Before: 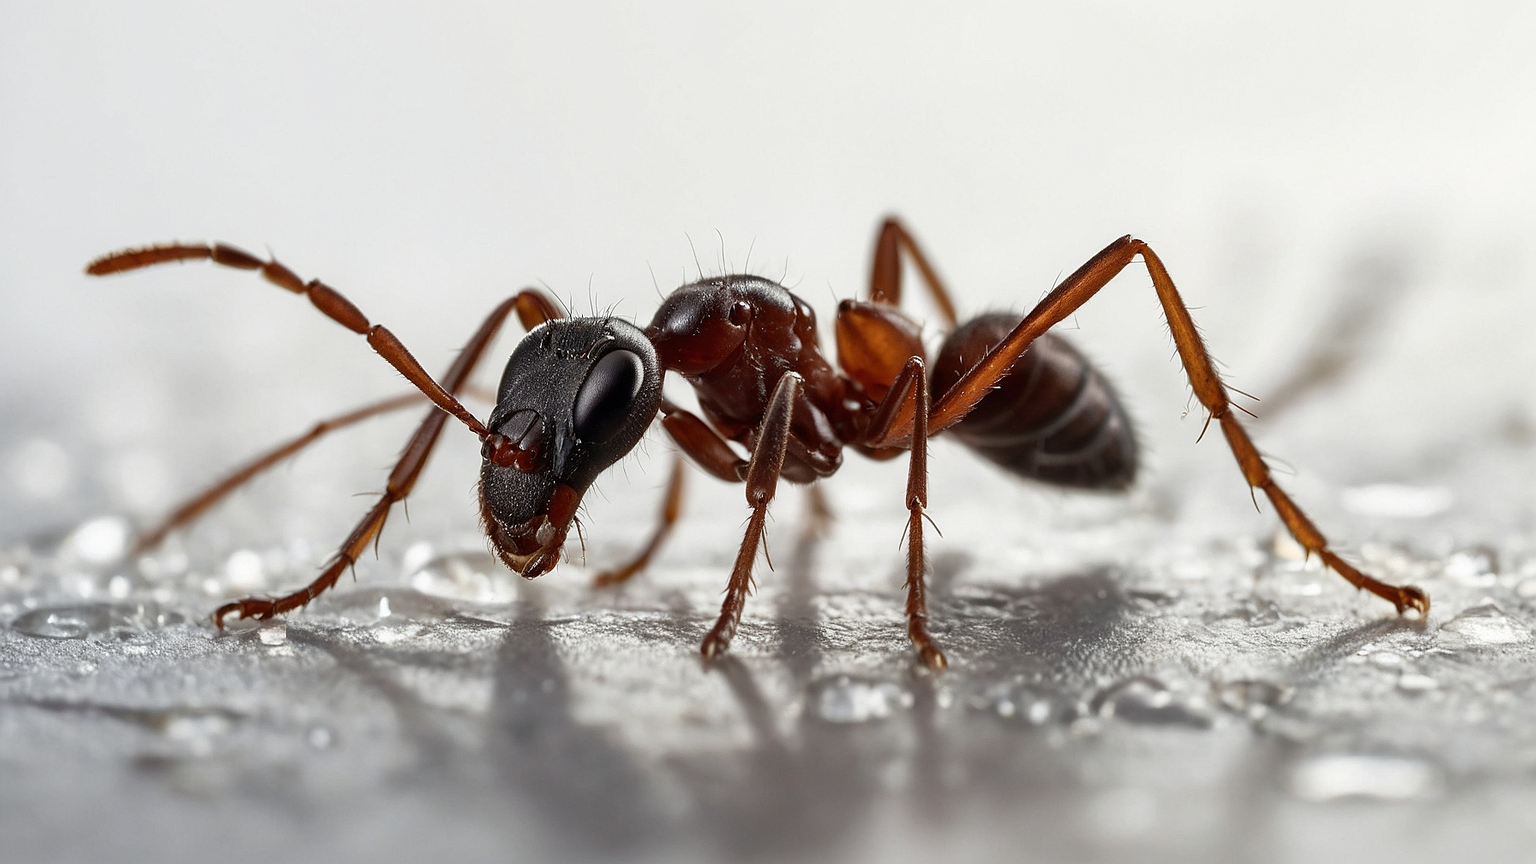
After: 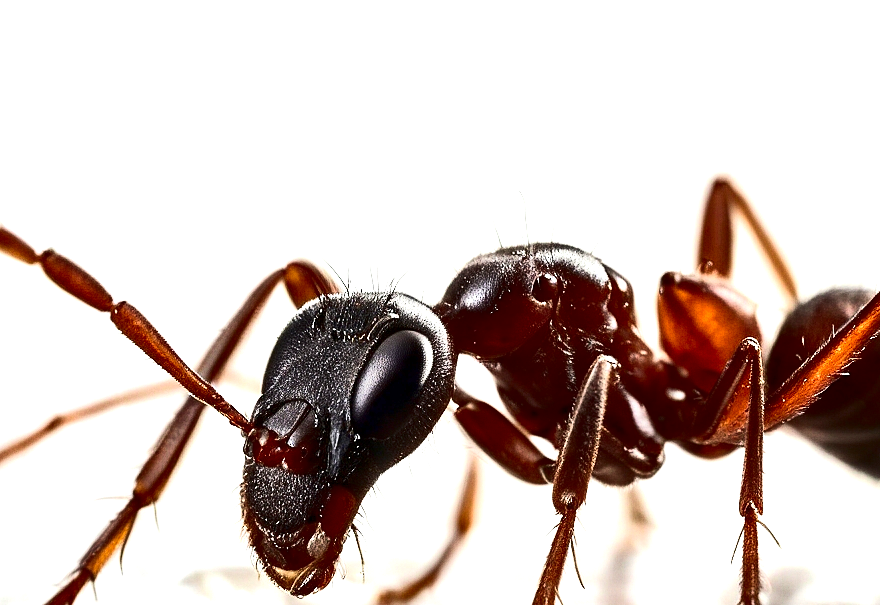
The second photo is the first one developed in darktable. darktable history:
crop: left 17.786%, top 7.807%, right 33.096%, bottom 31.796%
exposure: black level correction 0, exposure 1.2 EV, compensate highlight preservation false
contrast brightness saturation: contrast 0.21, brightness -0.108, saturation 0.207
tone curve: curves: ch0 [(0, 0) (0.003, 0.003) (0.011, 0.012) (0.025, 0.023) (0.044, 0.04) (0.069, 0.056) (0.1, 0.082) (0.136, 0.107) (0.177, 0.144) (0.224, 0.186) (0.277, 0.237) (0.335, 0.297) (0.399, 0.37) (0.468, 0.465) (0.543, 0.567) (0.623, 0.68) (0.709, 0.782) (0.801, 0.86) (0.898, 0.924) (1, 1)]
local contrast: mode bilateral grid, contrast 21, coarseness 50, detail 120%, midtone range 0.2
tone equalizer: on, module defaults
